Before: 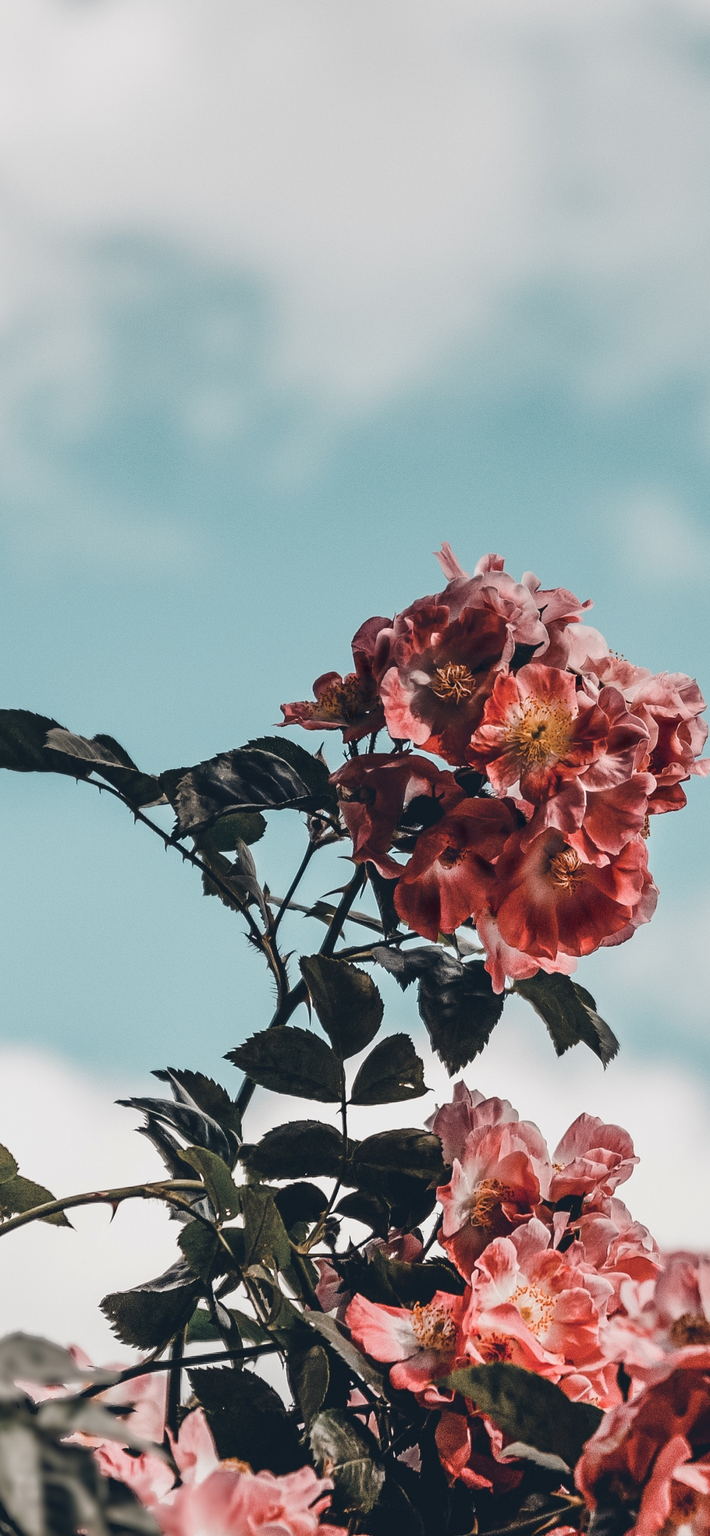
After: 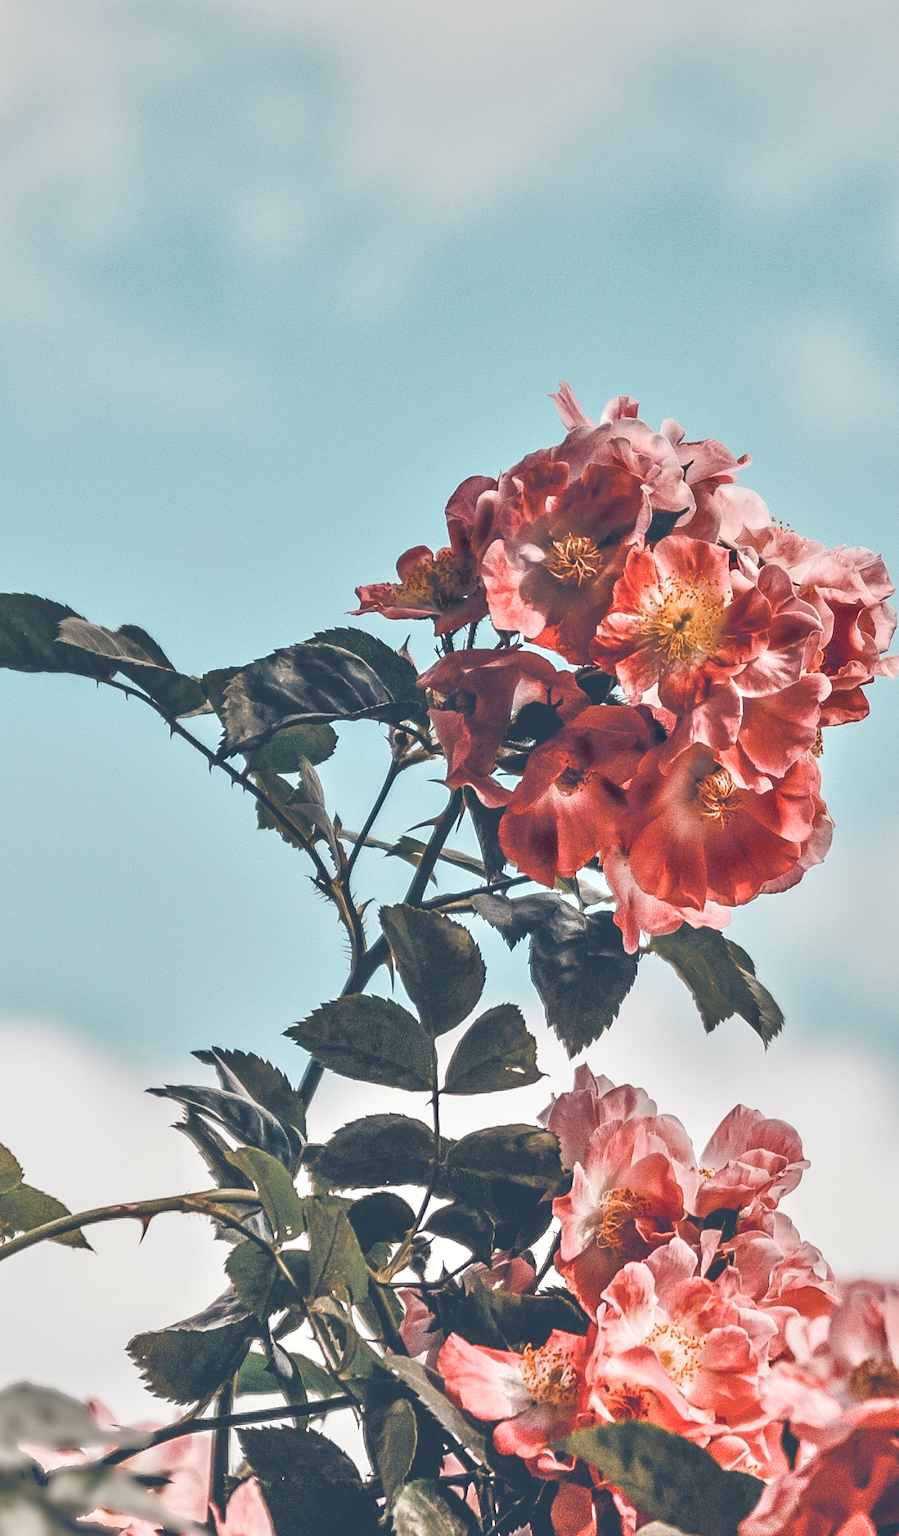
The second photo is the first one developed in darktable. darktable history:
contrast brightness saturation: contrast 0.012, saturation -0.066
crop and rotate: top 15.736%, bottom 5.319%
tone equalizer: -8 EV 2 EV, -7 EV 1.98 EV, -6 EV 1.97 EV, -5 EV 1.99 EV, -4 EV 1.98 EV, -3 EV 1.47 EV, -2 EV 0.985 EV, -1 EV 0.498 EV
exposure: compensate highlight preservation false
